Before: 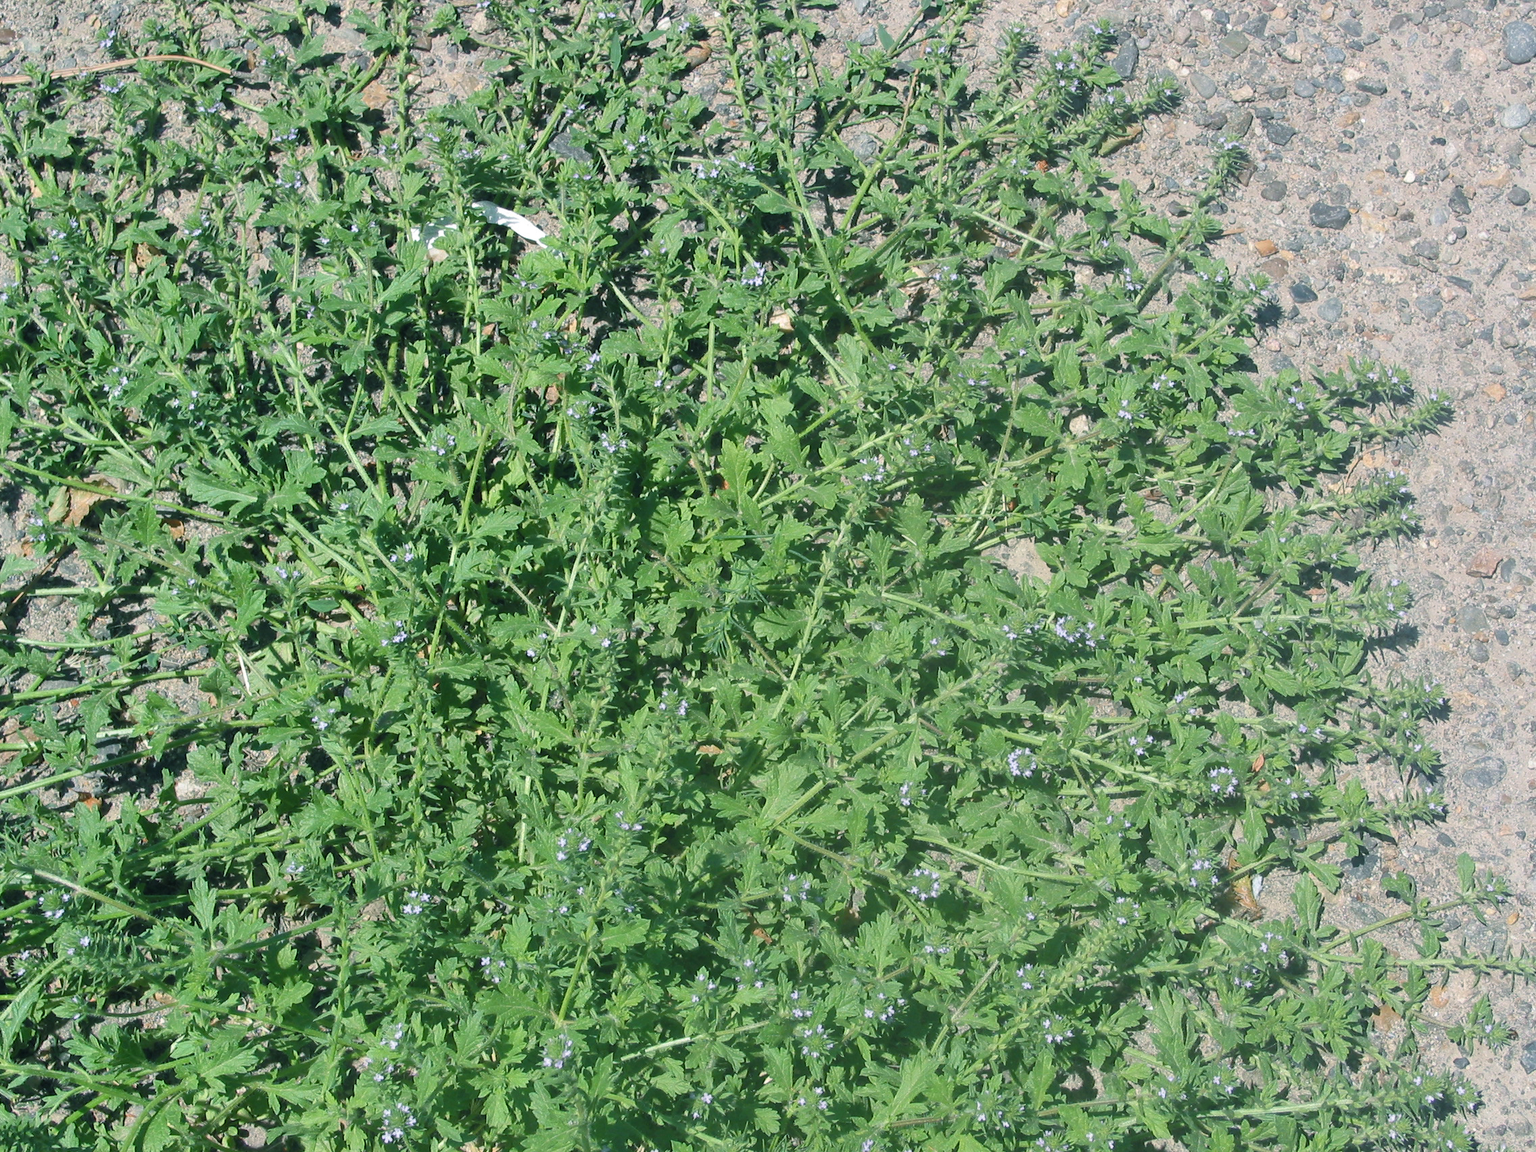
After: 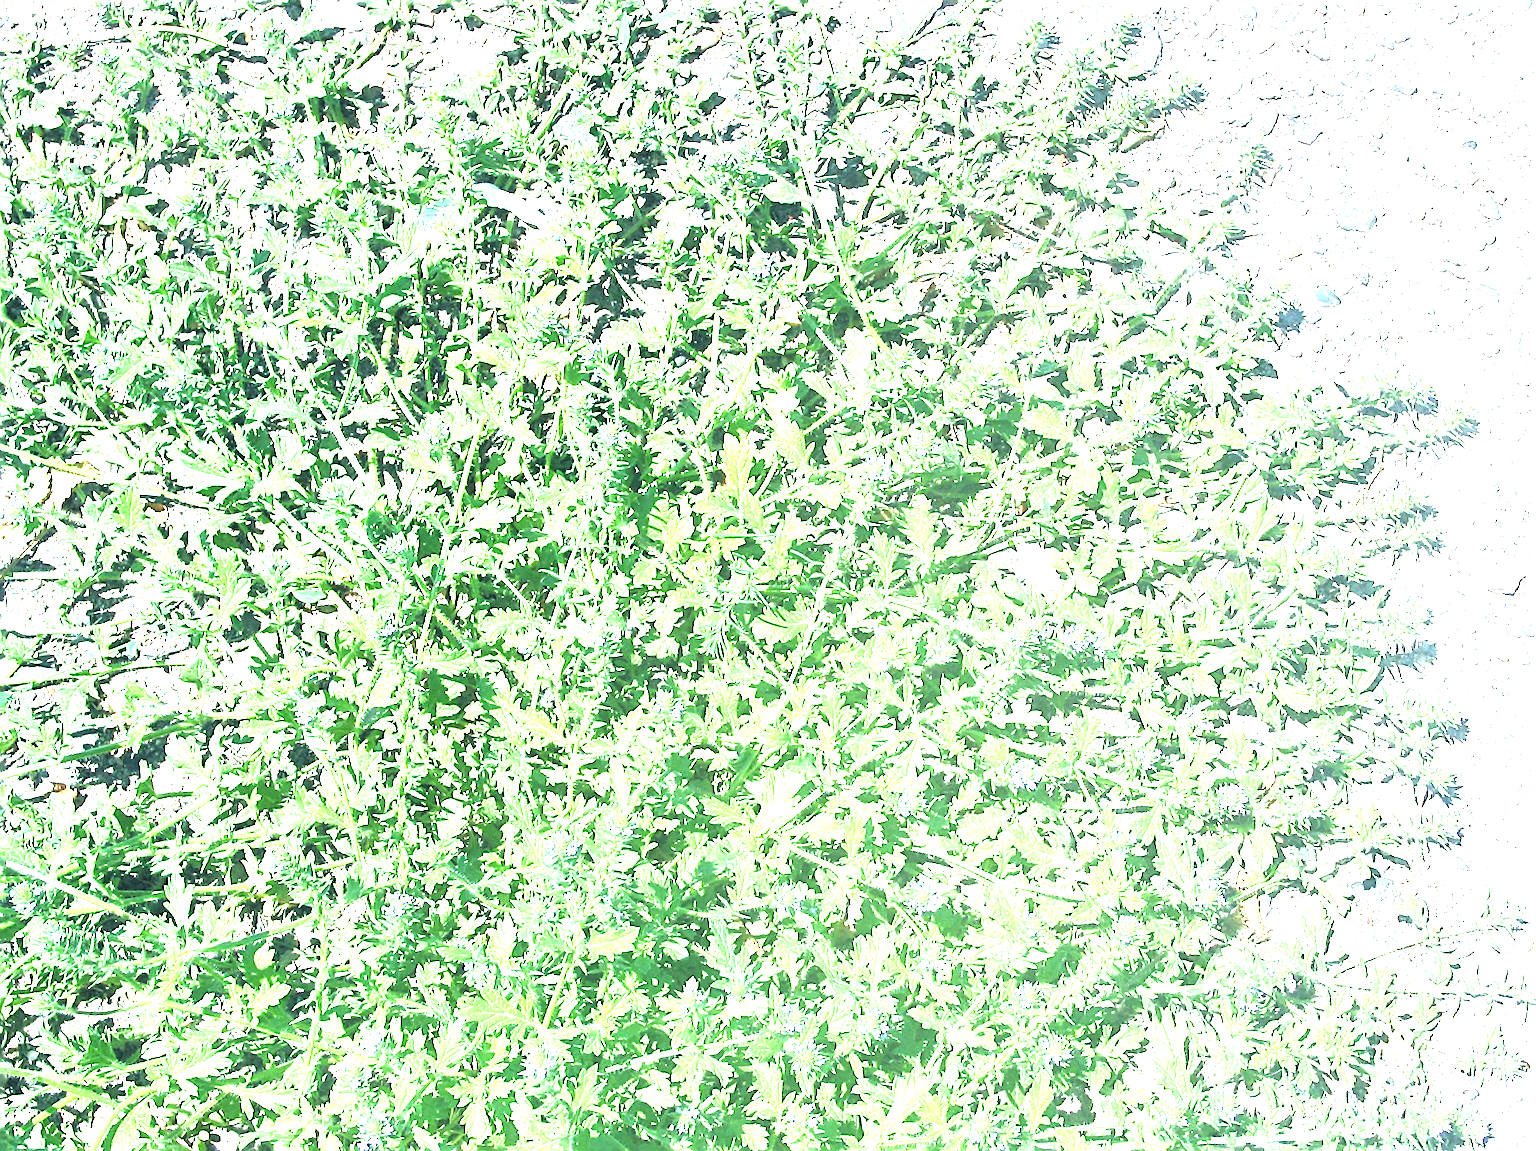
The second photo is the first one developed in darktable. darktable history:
crop and rotate: angle -1.31°
sharpen: radius 2.652, amount 0.663
exposure: black level correction 0.001, exposure 2.605 EV, compensate exposure bias true, compensate highlight preservation false
